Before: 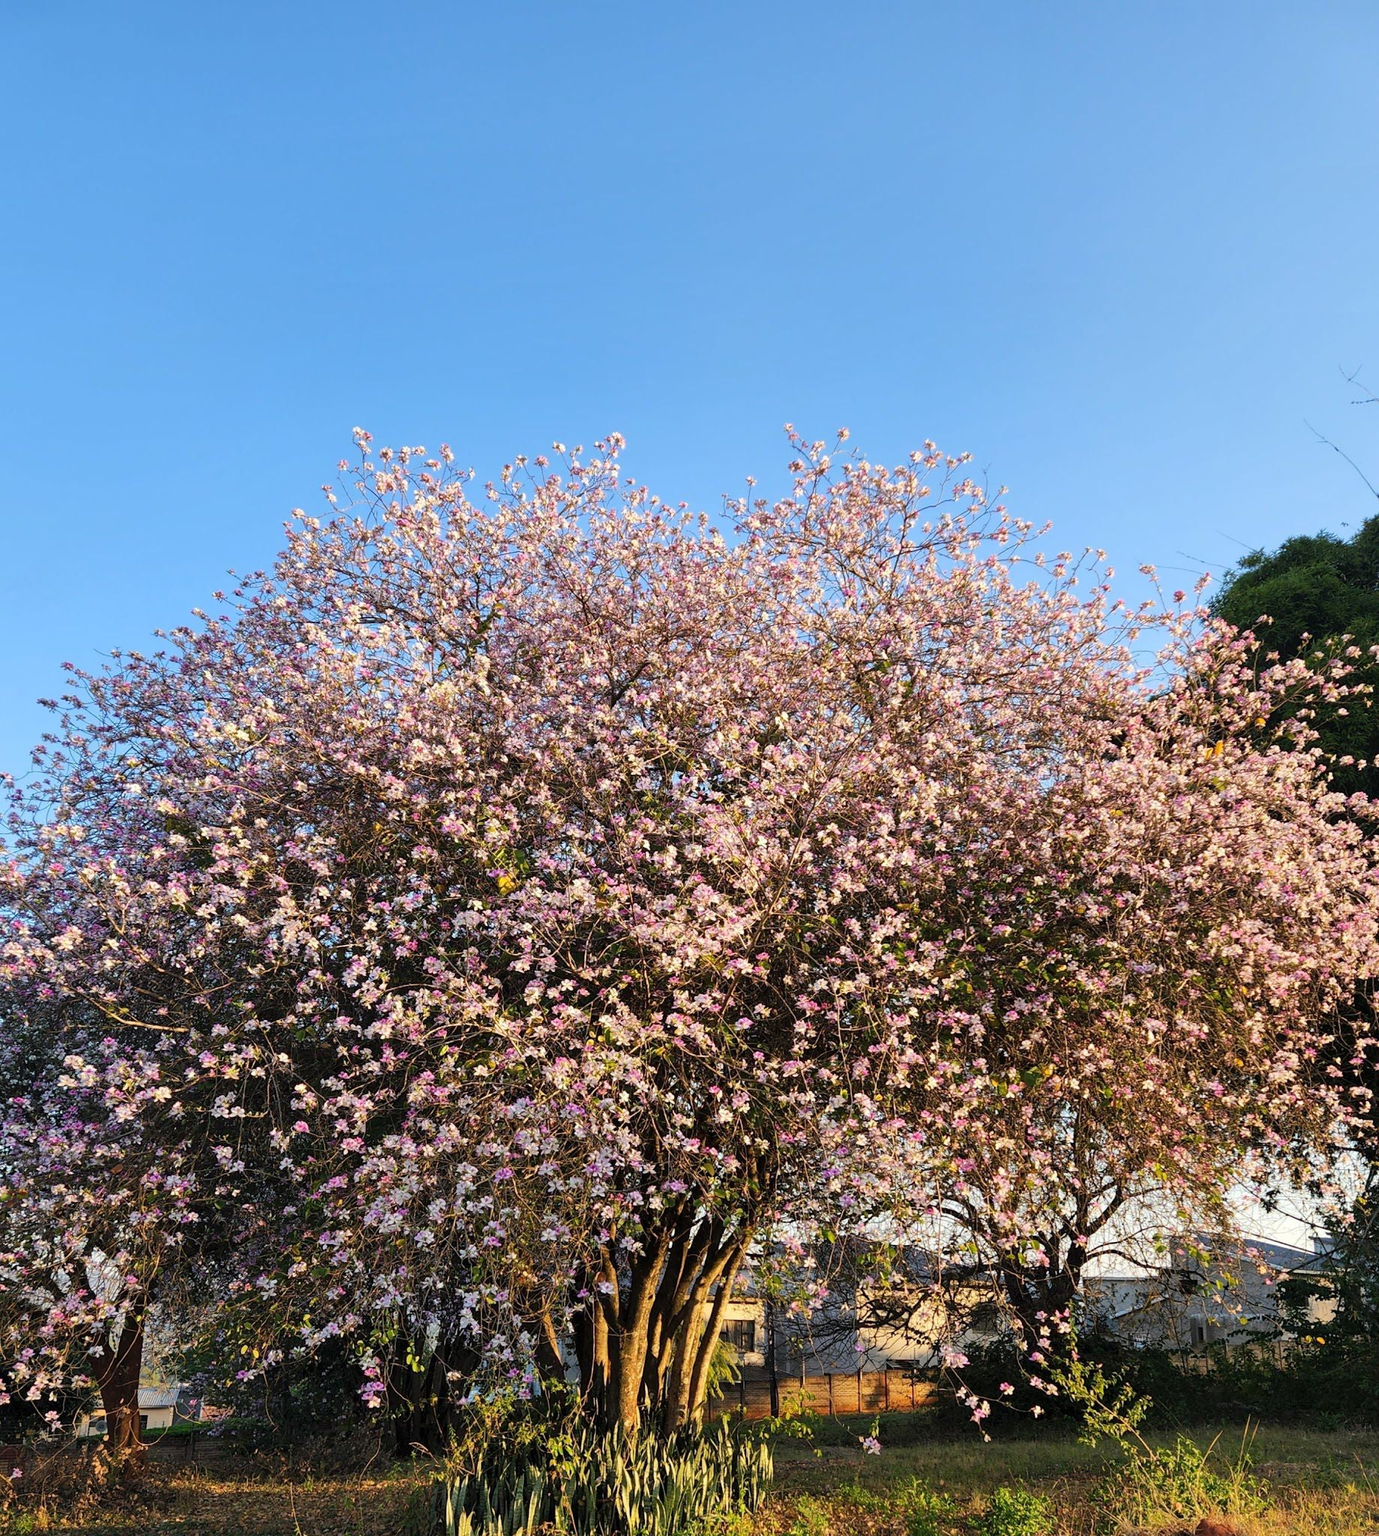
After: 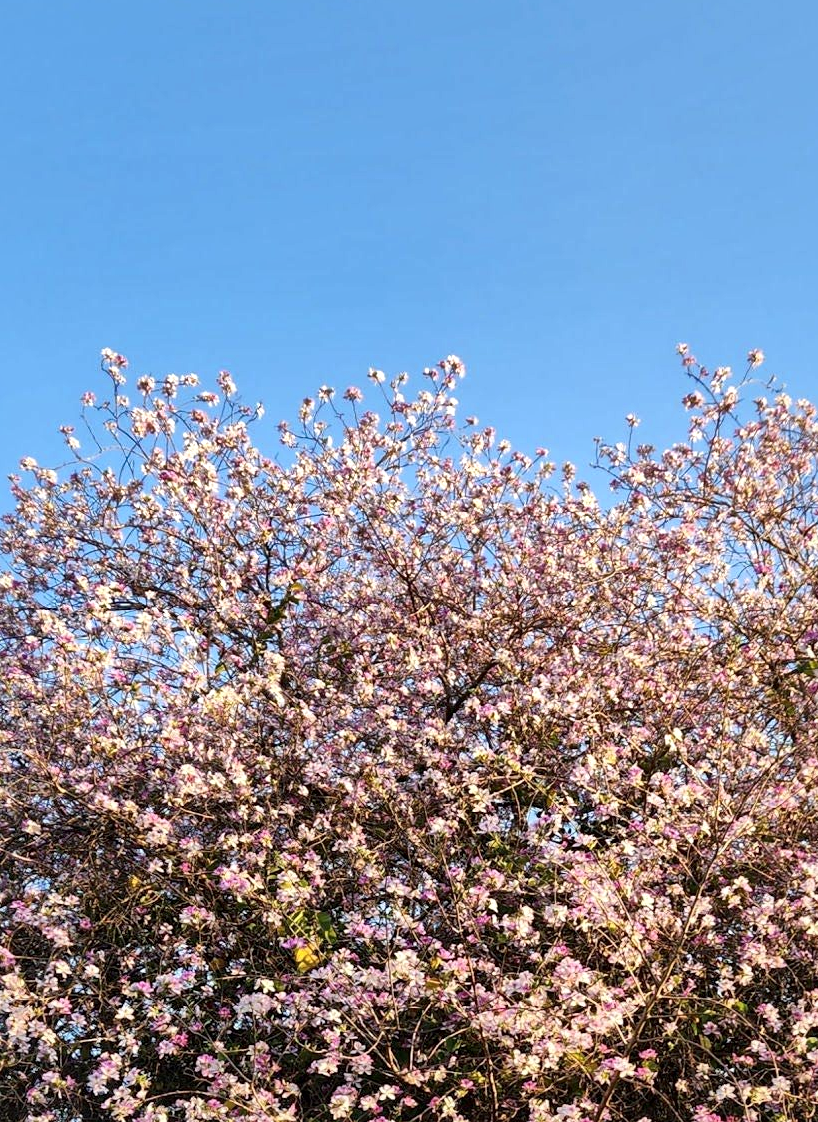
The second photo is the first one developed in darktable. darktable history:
local contrast: mode bilateral grid, contrast 26, coarseness 60, detail 151%, midtone range 0.2
crop: left 20.109%, top 10.836%, right 35.403%, bottom 34.354%
